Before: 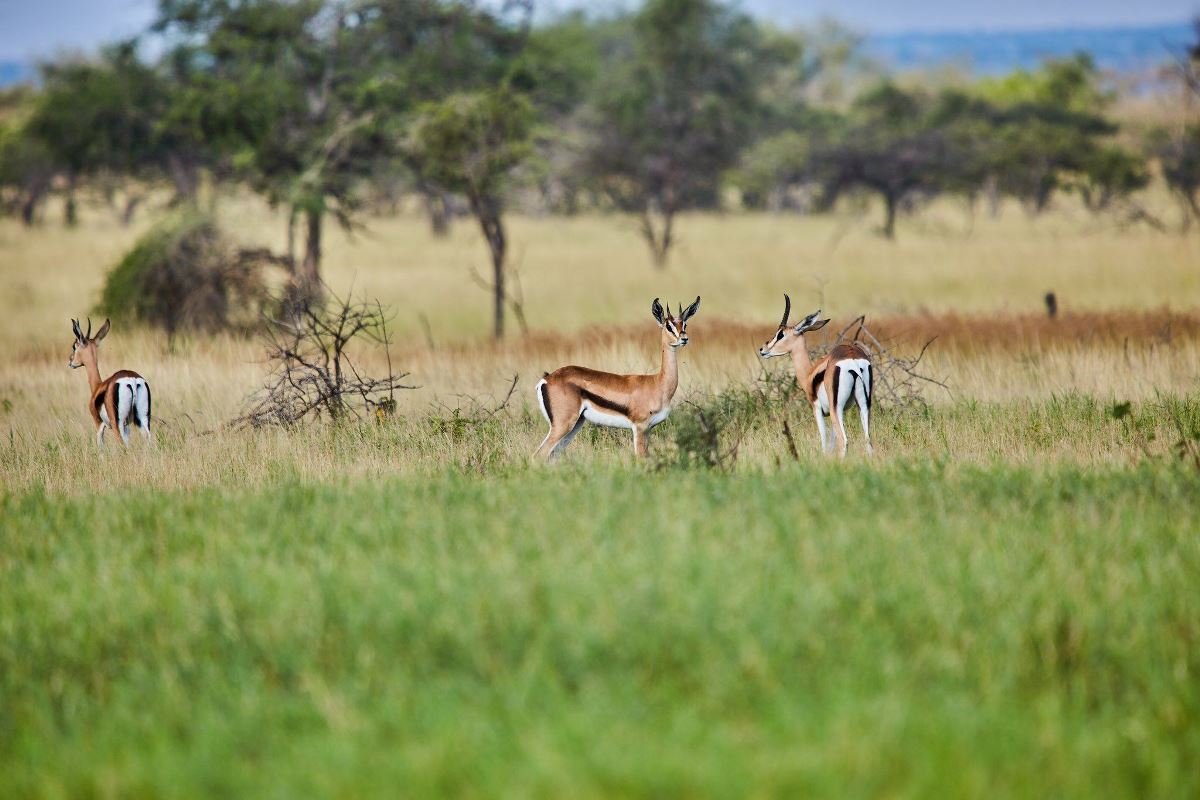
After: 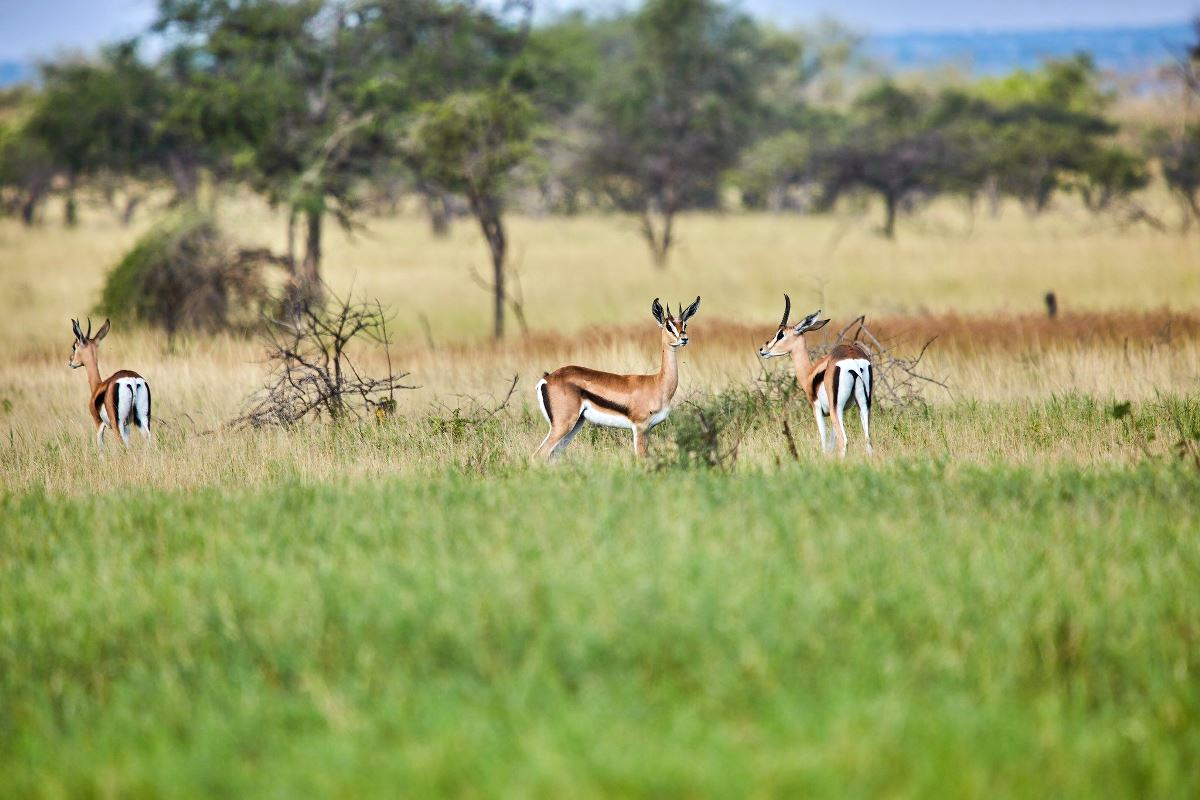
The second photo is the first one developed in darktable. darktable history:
exposure: exposure 0.295 EV, compensate highlight preservation false
